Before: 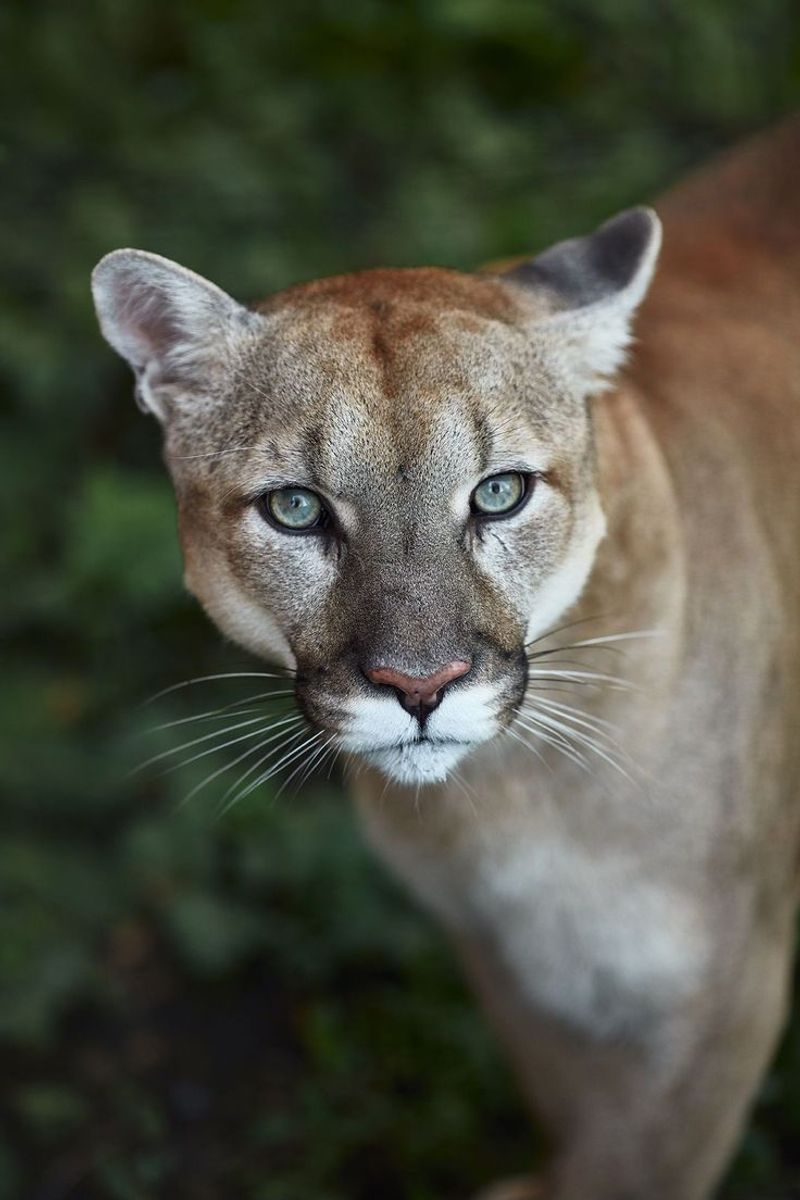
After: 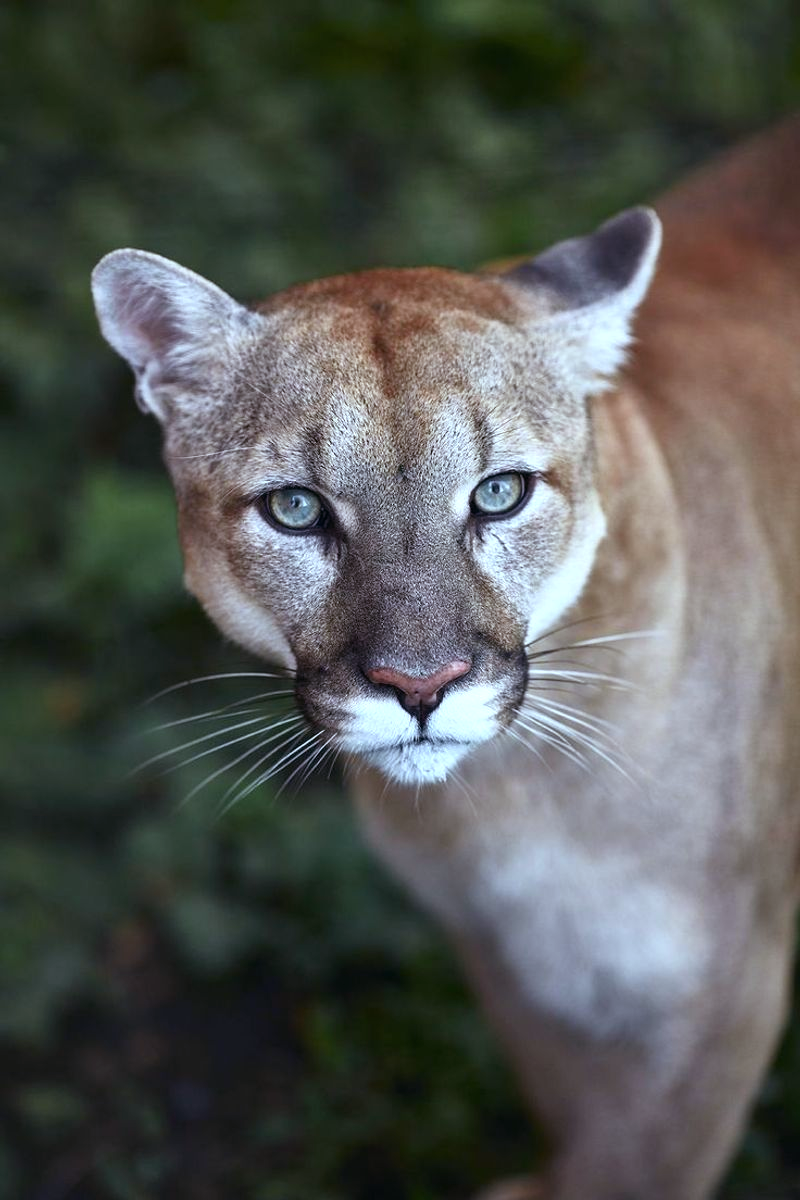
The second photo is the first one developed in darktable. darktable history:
white balance: red 1.188, blue 1.11
color balance: mode lift, gamma, gain (sRGB), lift [0.997, 0.979, 1.021, 1.011], gamma [1, 1.084, 0.916, 0.998], gain [1, 0.87, 1.13, 1.101], contrast 4.55%, contrast fulcrum 38.24%, output saturation 104.09%
